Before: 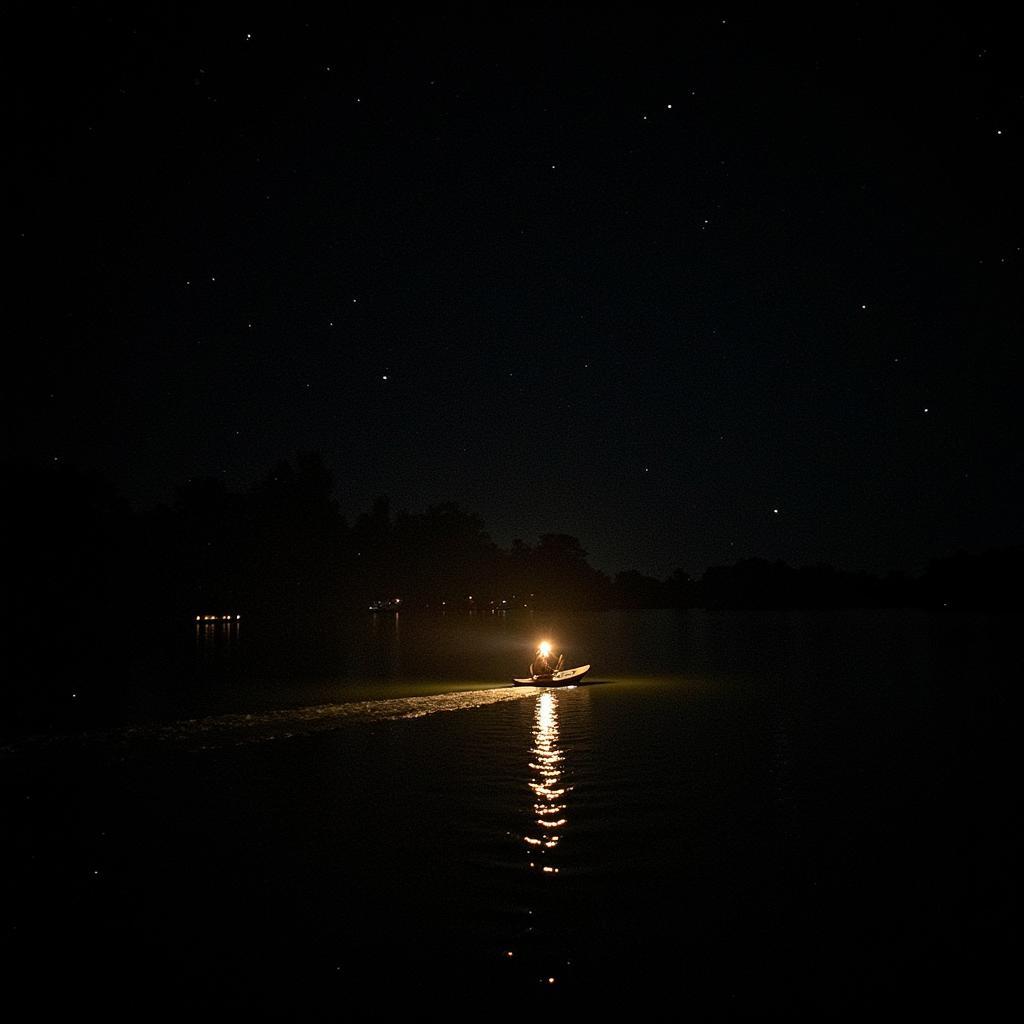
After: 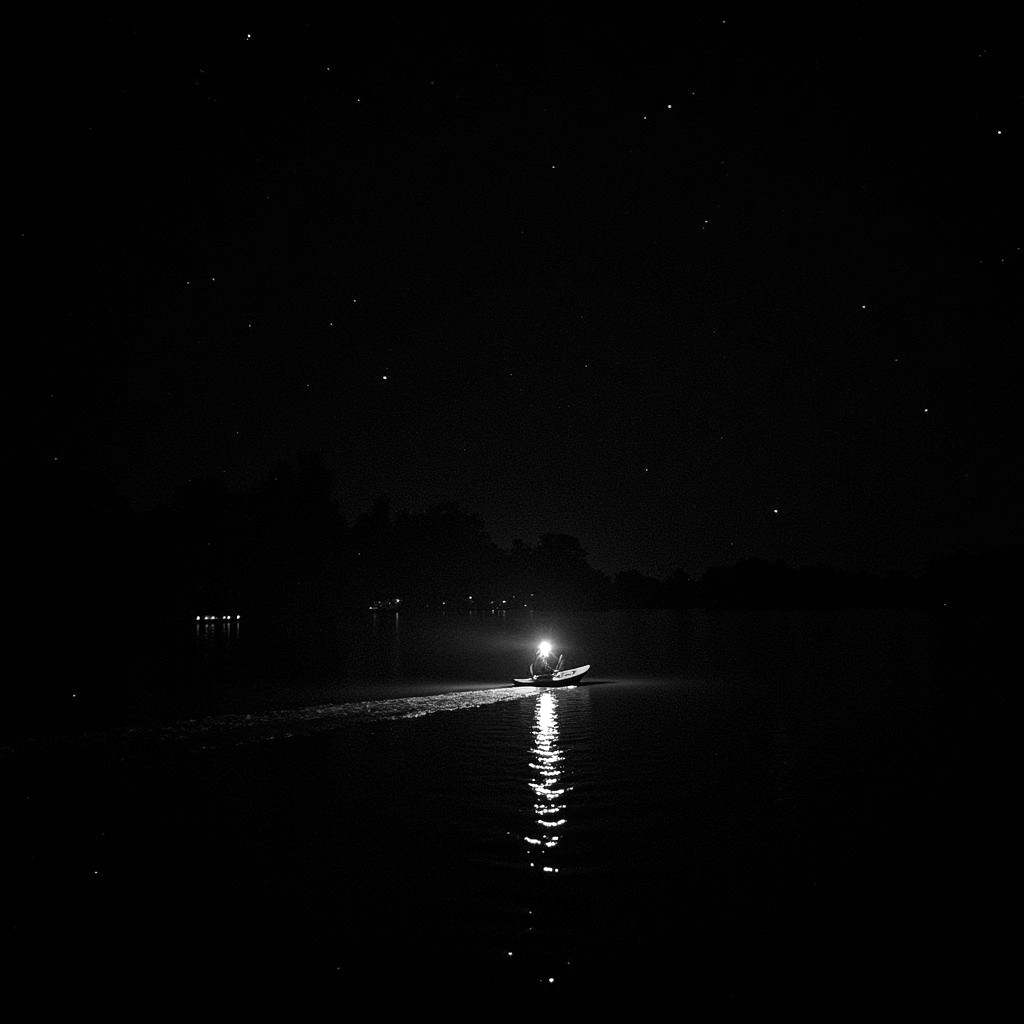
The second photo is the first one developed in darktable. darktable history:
color calibration: output gray [0.23, 0.37, 0.4, 0], illuminant as shot in camera, x 0.358, y 0.373, temperature 4628.91 K, saturation algorithm version 1 (2020)
tone equalizer: -8 EV -0.434 EV, -7 EV -0.426 EV, -6 EV -0.319 EV, -5 EV -0.243 EV, -3 EV 0.249 EV, -2 EV 0.339 EV, -1 EV 0.375 EV, +0 EV 0.447 EV
